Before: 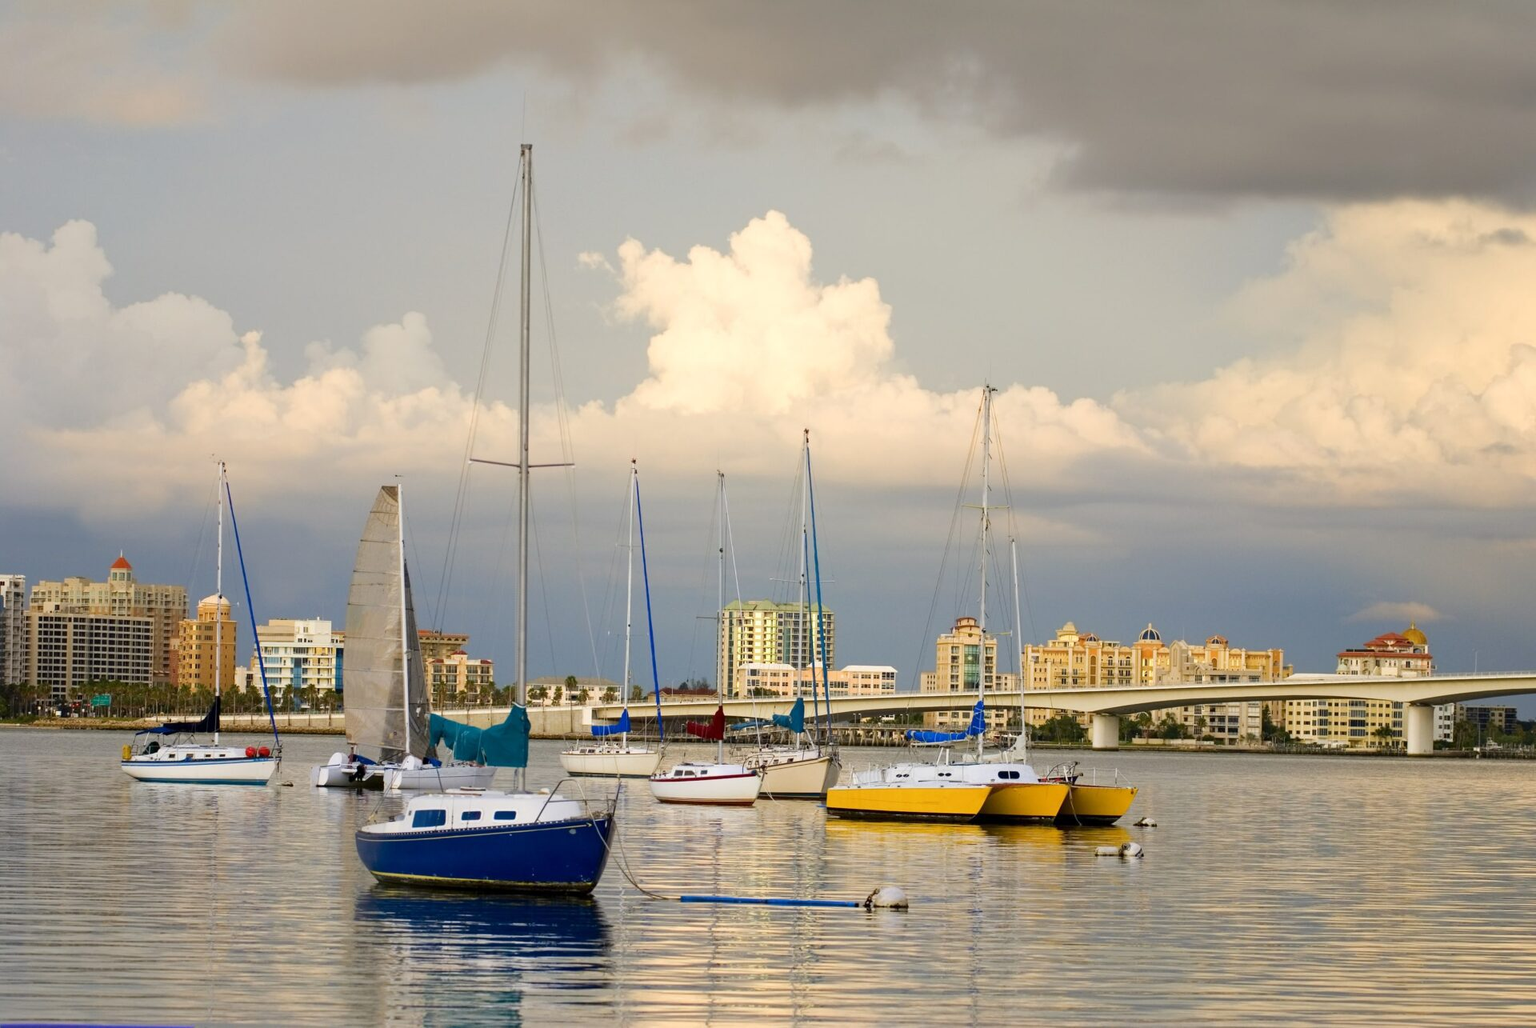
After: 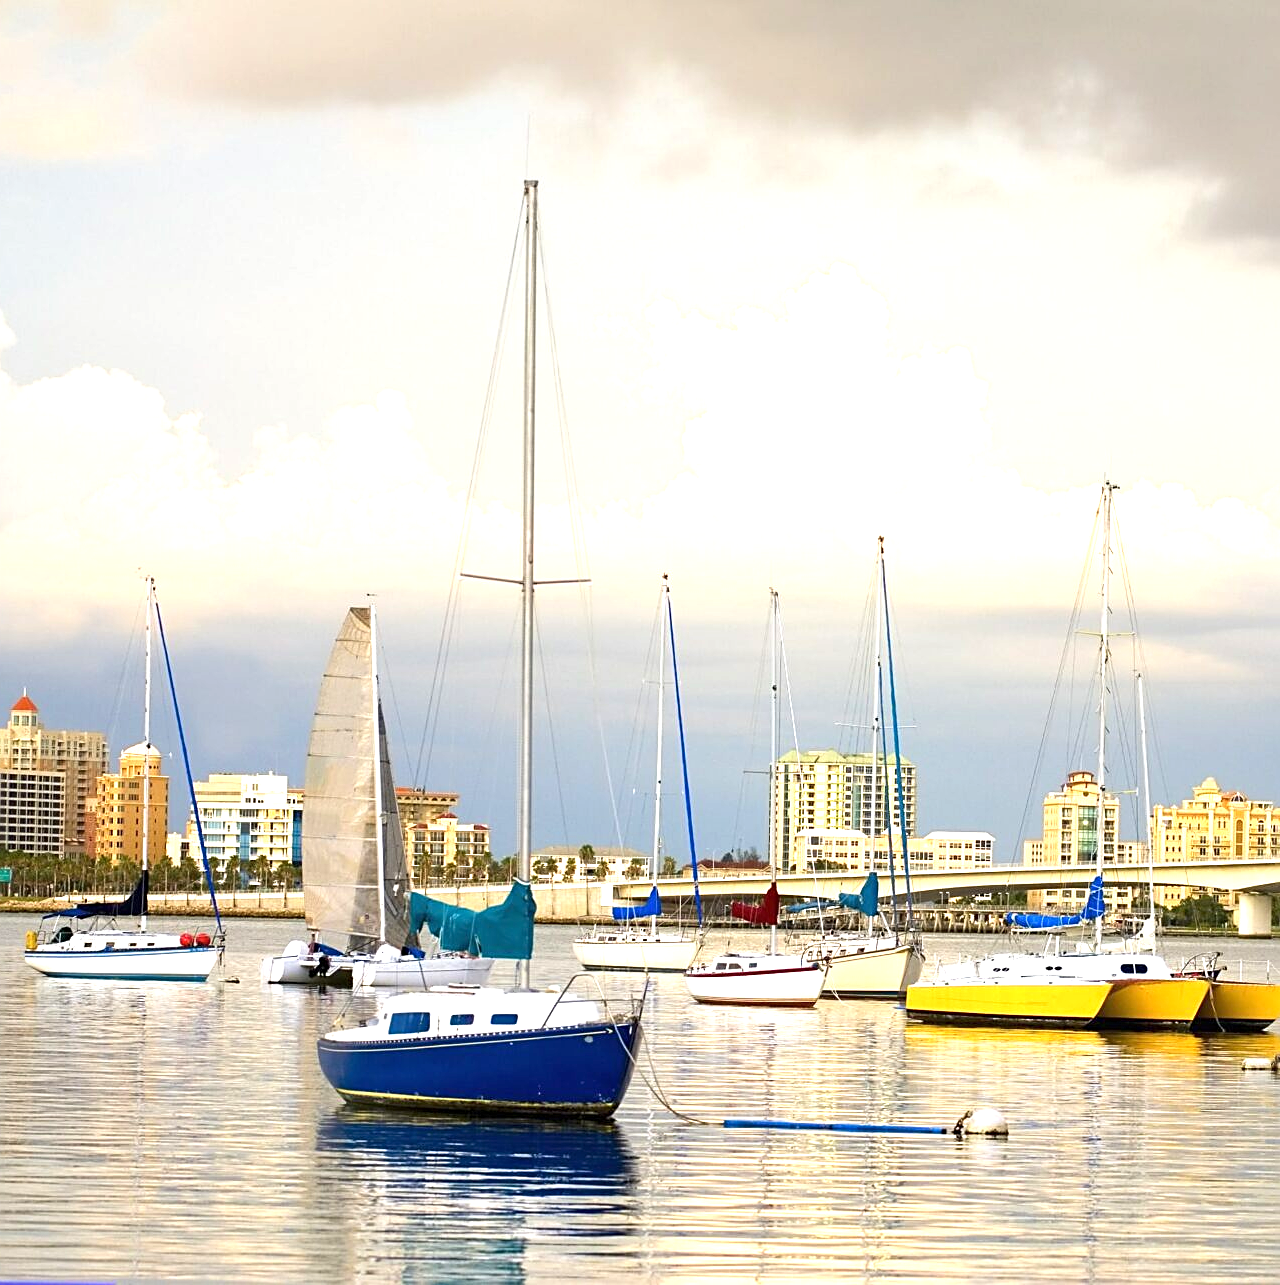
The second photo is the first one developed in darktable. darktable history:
sharpen: on, module defaults
crop and rotate: left 6.617%, right 26.717%
exposure: black level correction 0, exposure 1.1 EV, compensate highlight preservation false
